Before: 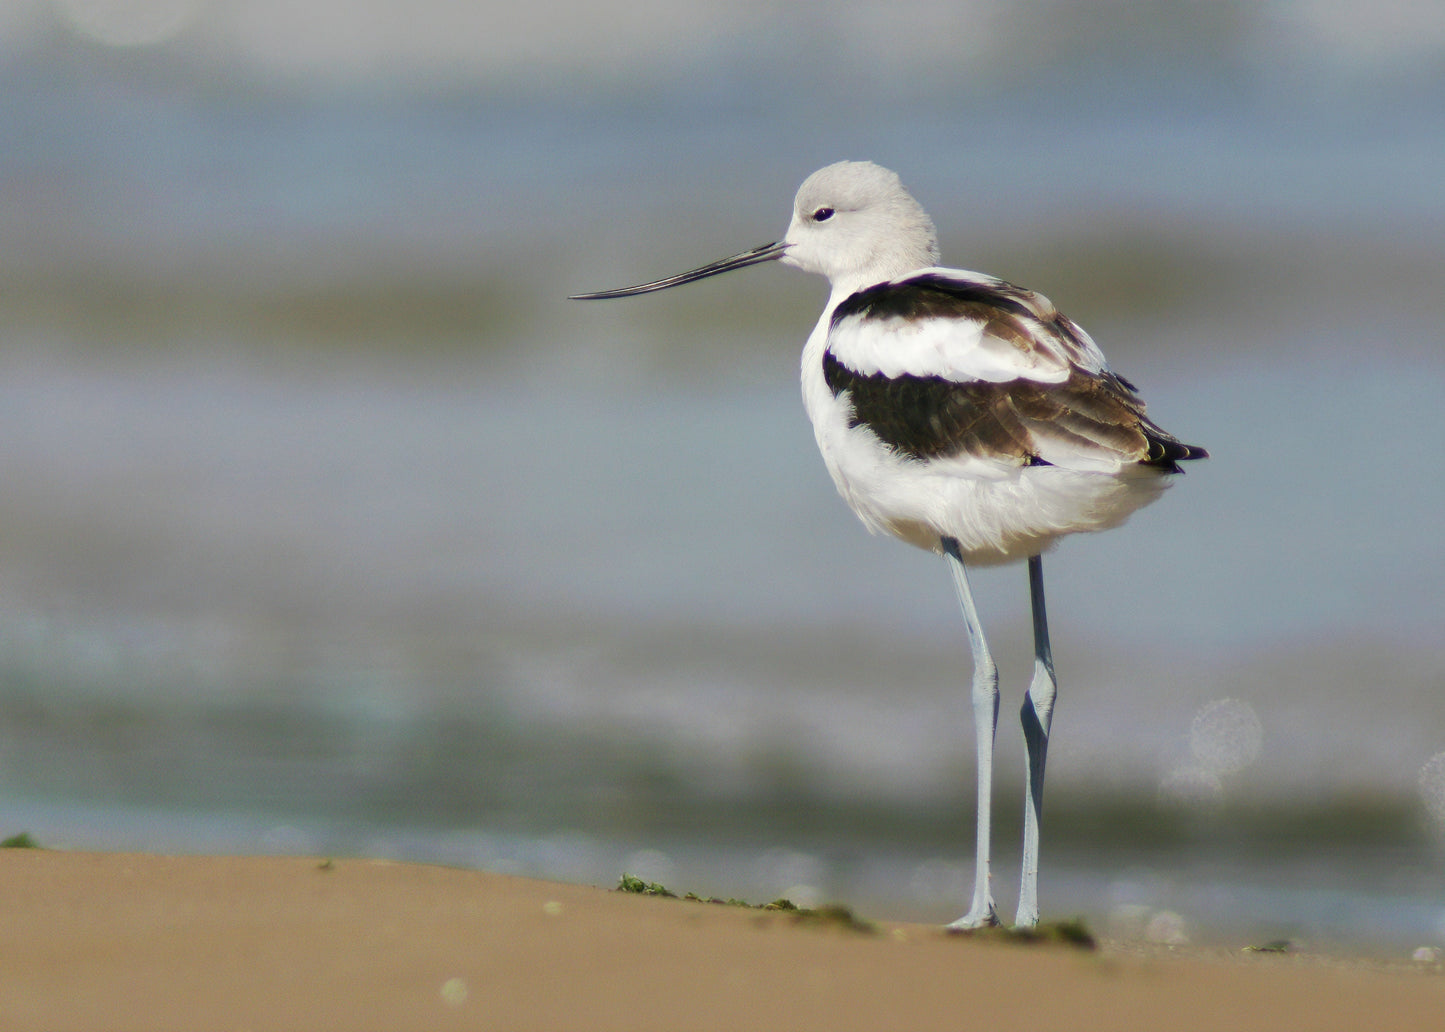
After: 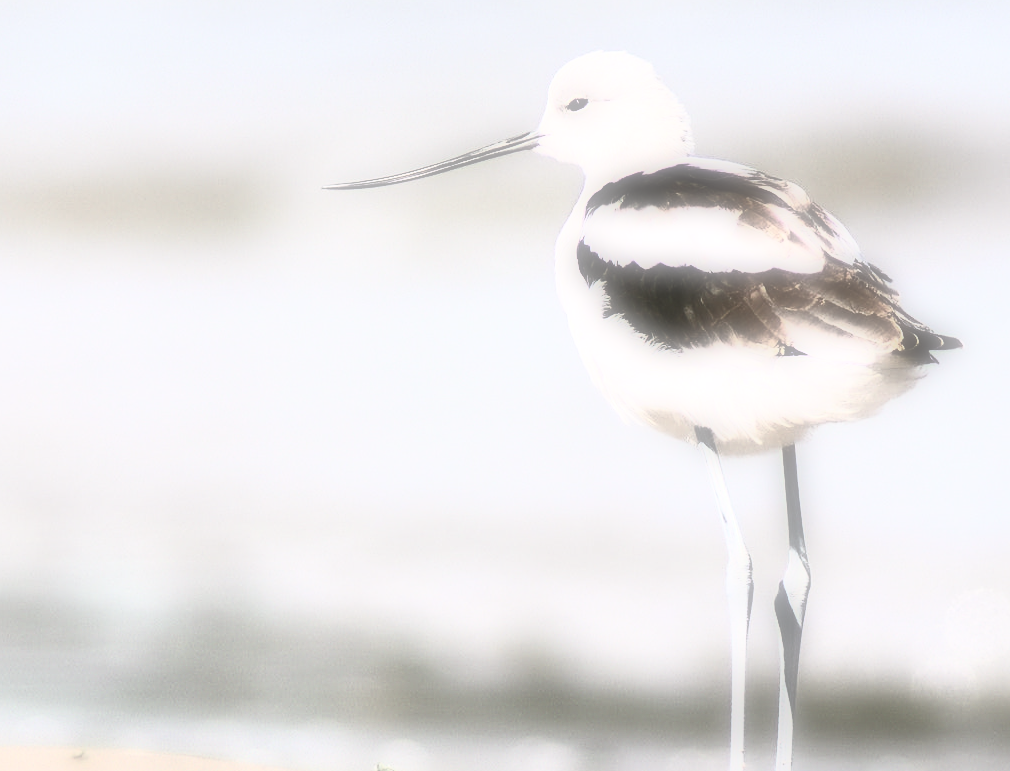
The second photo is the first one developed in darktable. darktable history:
exposure: black level correction 0.001, exposure 0.5 EV, compensate exposure bias true, compensate highlight preservation false
contrast brightness saturation: contrast 0.57, brightness 0.57, saturation -0.34
color correction: highlights a* 3.12, highlights b* -1.55, shadows a* -0.101, shadows b* 2.52, saturation 0.98
sharpen: on, module defaults
crop and rotate: left 17.046%, top 10.659%, right 12.989%, bottom 14.553%
soften: on, module defaults
